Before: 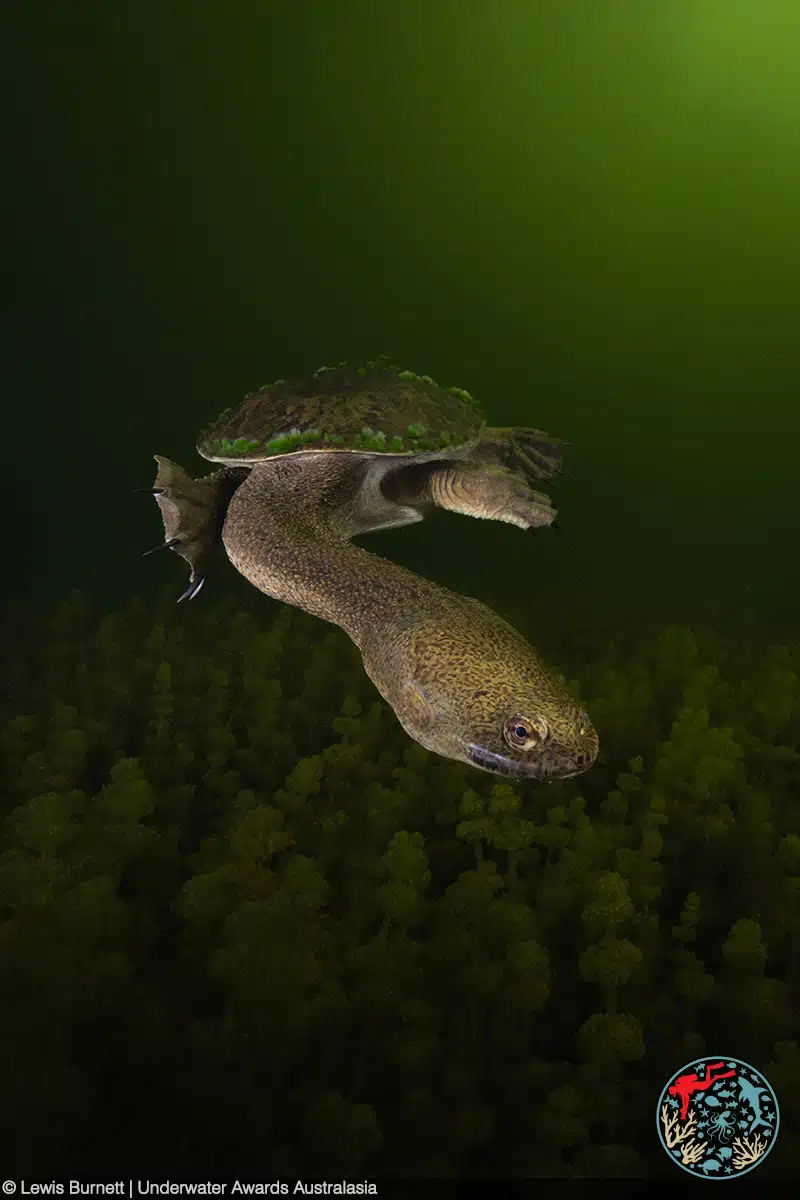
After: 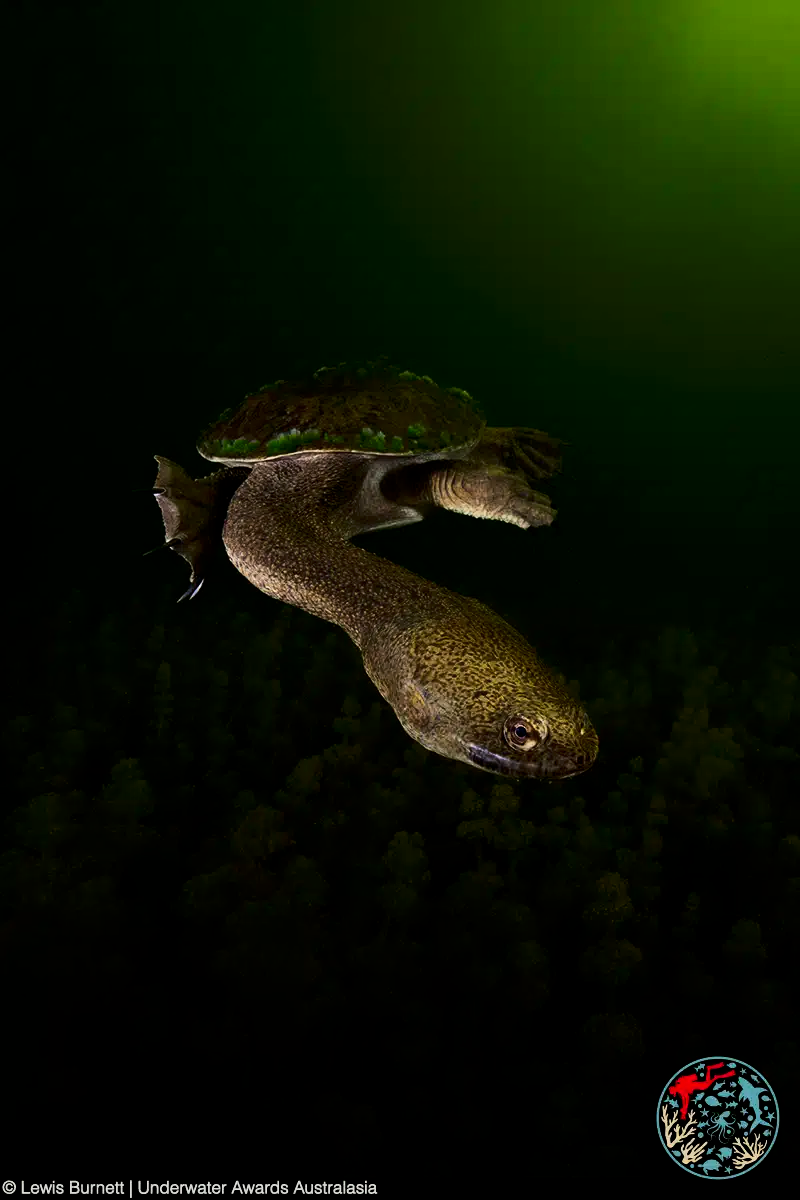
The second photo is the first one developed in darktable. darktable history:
local contrast: mode bilateral grid, contrast 14, coarseness 37, detail 104%, midtone range 0.2
filmic rgb: black relative exposure -12 EV, white relative exposure 2.81 EV, target black luminance 0%, hardness 8.14, latitude 69.56%, contrast 1.139, highlights saturation mix 10.64%, shadows ↔ highlights balance -0.385%
contrast brightness saturation: contrast 0.212, brightness -0.105, saturation 0.21
